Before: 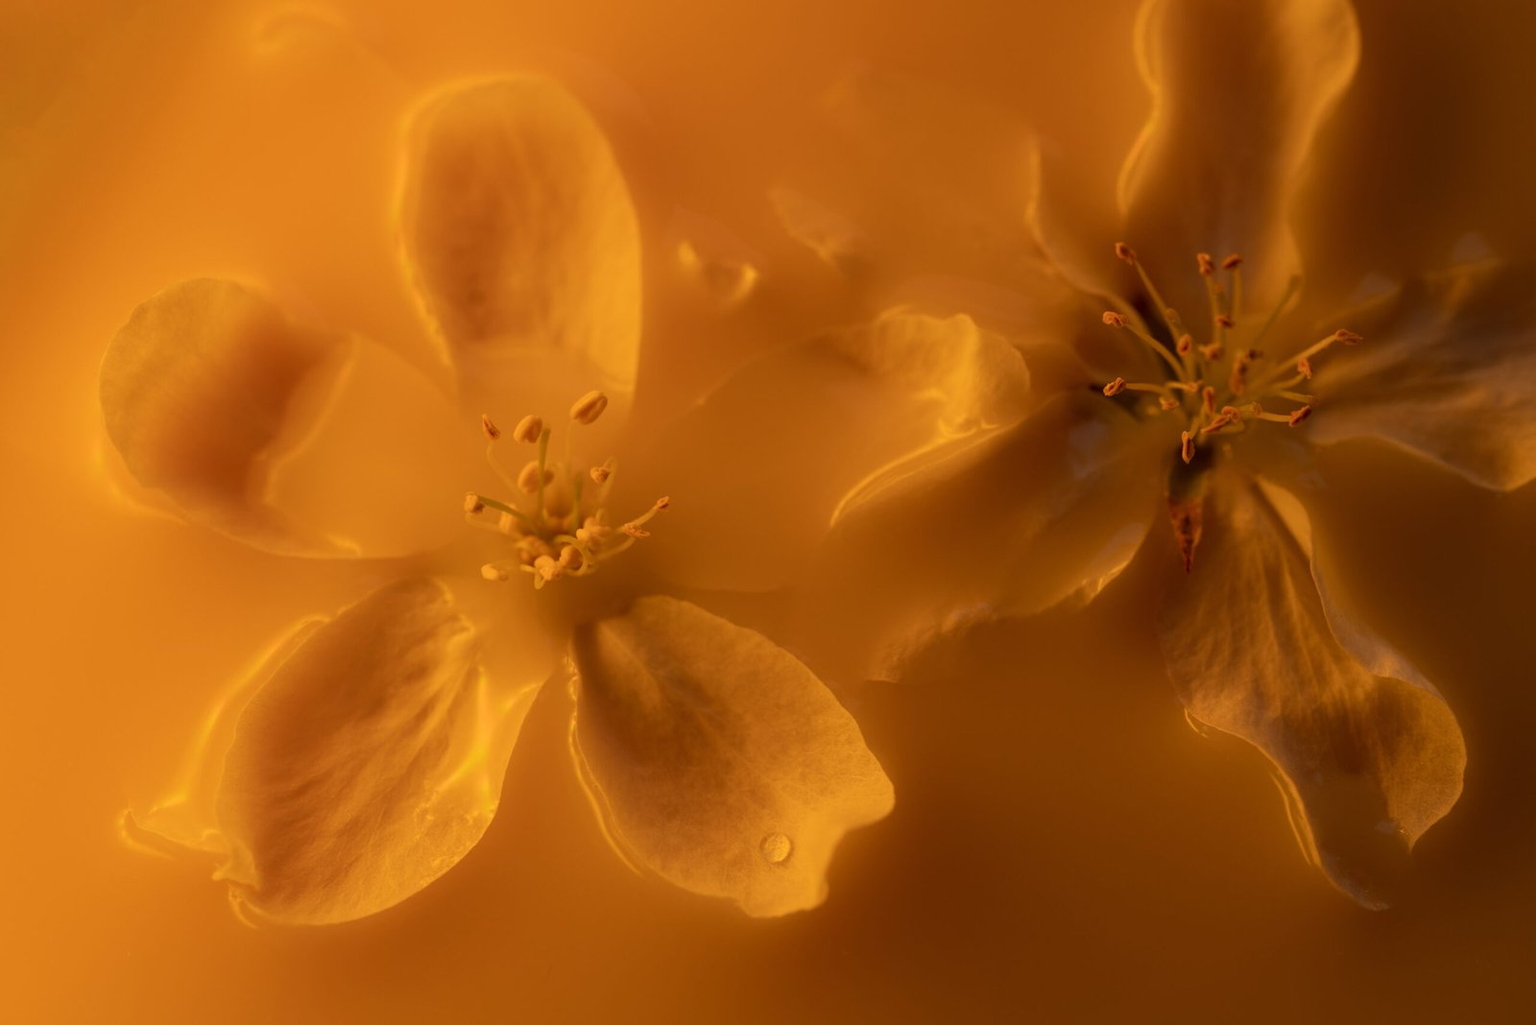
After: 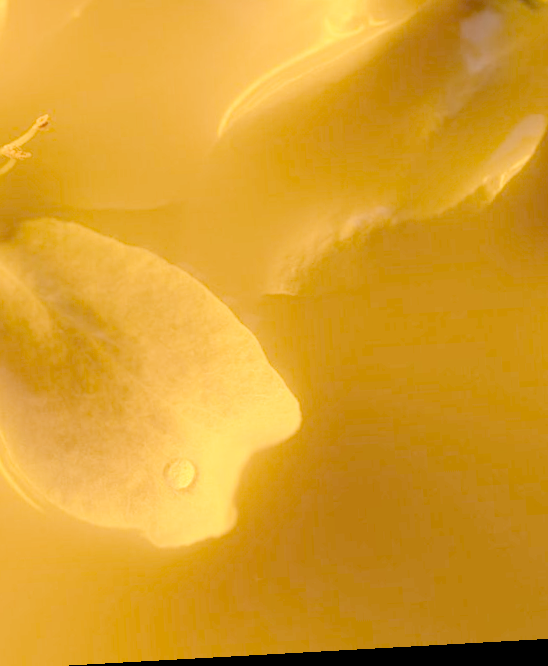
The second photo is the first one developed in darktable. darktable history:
rotate and perspective: rotation -3.18°, automatic cropping off
crop: left 40.878%, top 39.176%, right 25.993%, bottom 3.081%
tone equalizer "contrast tone curve: soft": -8 EV -0.417 EV, -7 EV -0.389 EV, -6 EV -0.333 EV, -5 EV -0.222 EV, -3 EV 0.222 EV, -2 EV 0.333 EV, -1 EV 0.389 EV, +0 EV 0.417 EV, edges refinement/feathering 500, mask exposure compensation -1.57 EV, preserve details no
